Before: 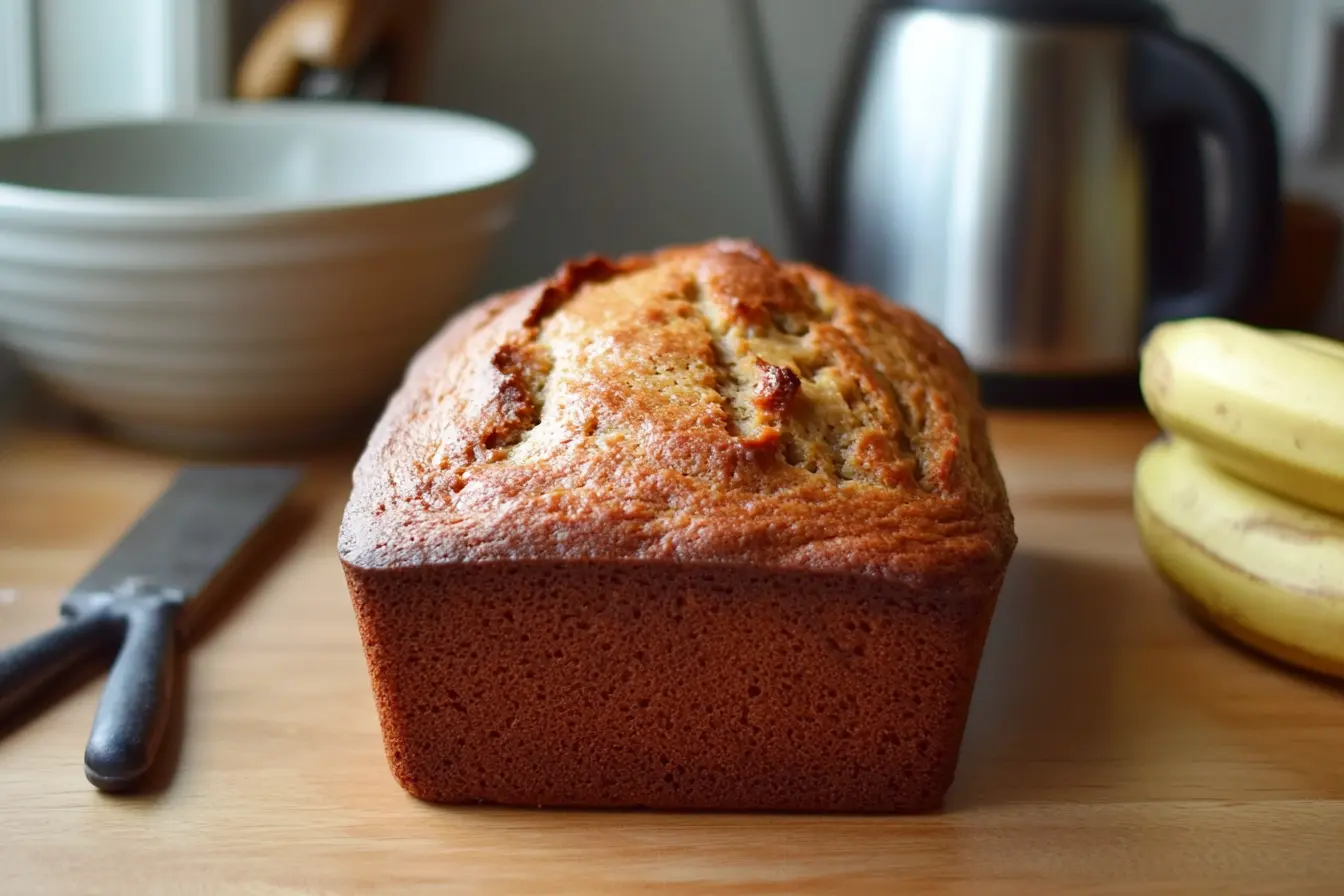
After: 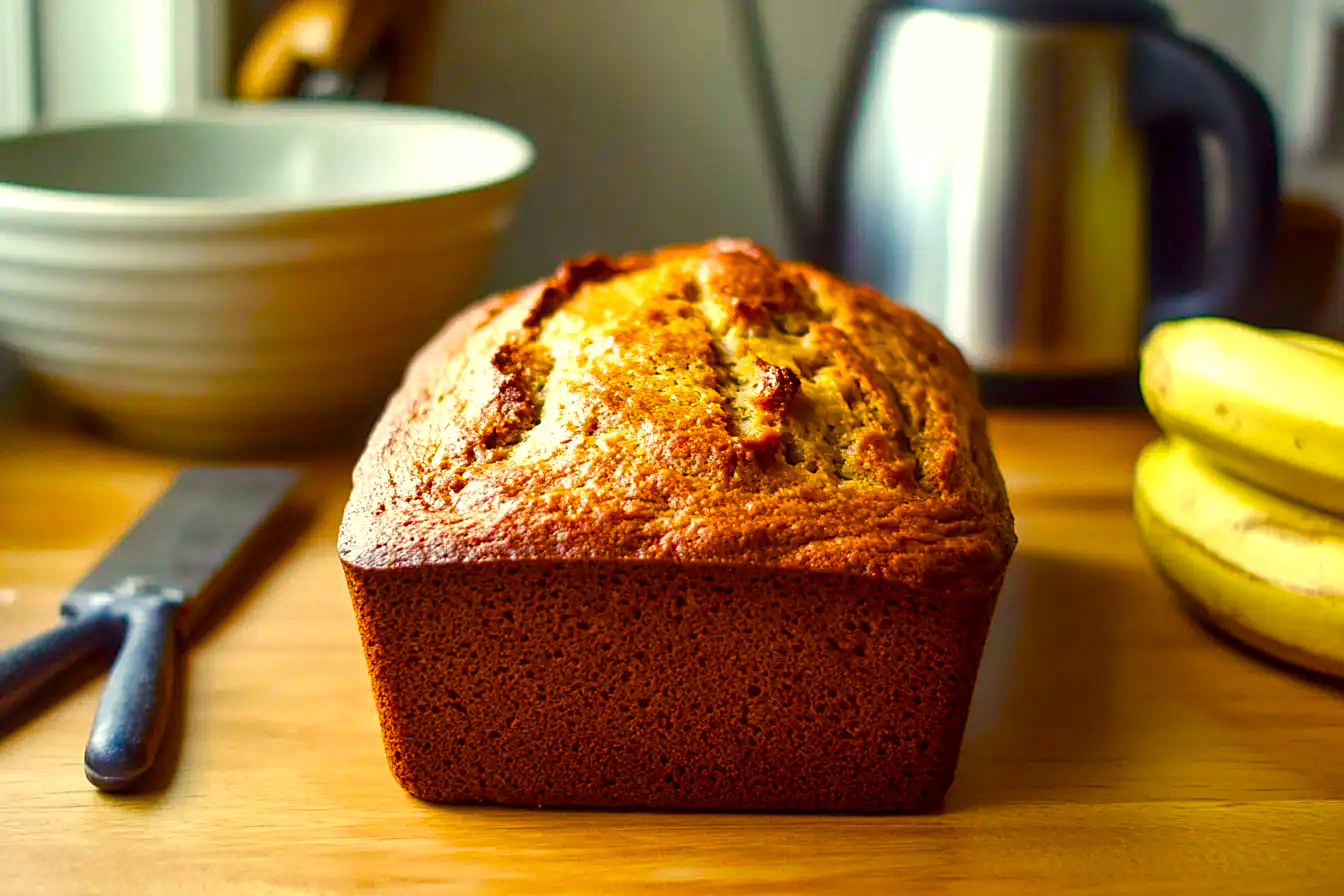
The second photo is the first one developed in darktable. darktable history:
sharpen: on, module defaults
color correction: highlights a* 2.72, highlights b* 22.8
local contrast: detail 130%
color balance rgb: linear chroma grading › shadows 10%, linear chroma grading › highlights 10%, linear chroma grading › global chroma 15%, linear chroma grading › mid-tones 15%, perceptual saturation grading › global saturation 40%, perceptual saturation grading › highlights -25%, perceptual saturation grading › mid-tones 35%, perceptual saturation grading › shadows 35%, perceptual brilliance grading › global brilliance 11.29%, global vibrance 11.29%
